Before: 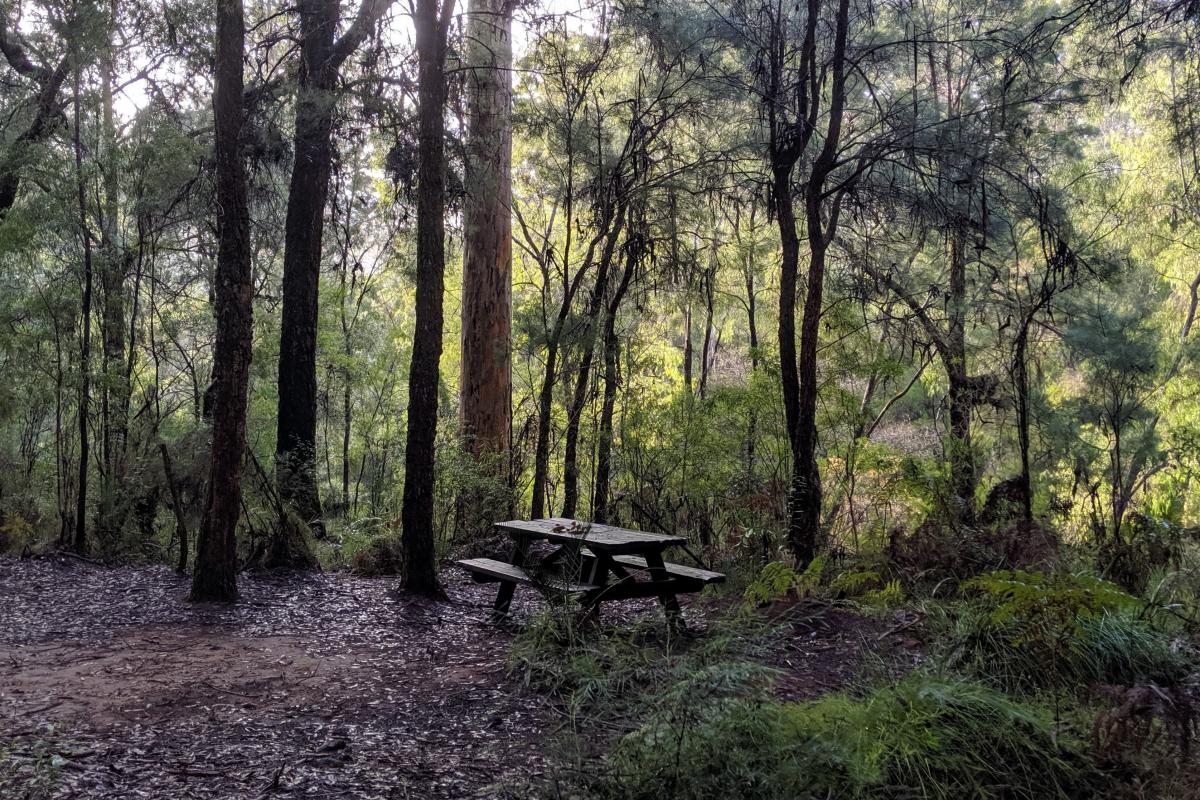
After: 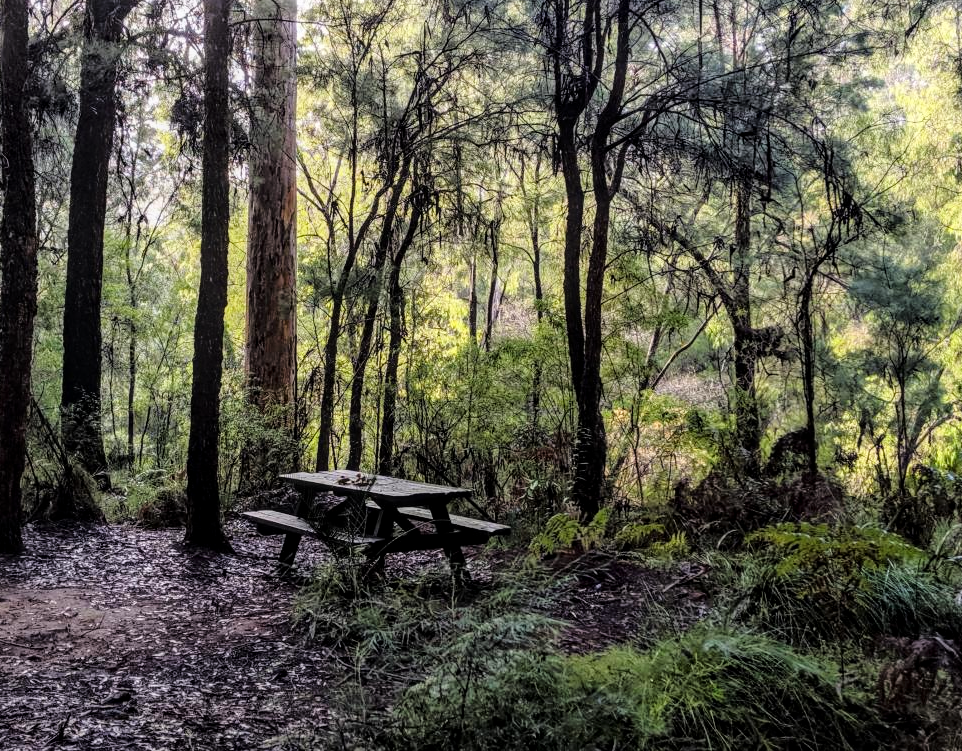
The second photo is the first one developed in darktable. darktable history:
tone curve: curves: ch0 [(0, 0) (0.135, 0.09) (0.326, 0.386) (0.489, 0.573) (0.663, 0.749) (0.854, 0.897) (1, 0.974)]; ch1 [(0, 0) (0.366, 0.367) (0.475, 0.453) (0.494, 0.493) (0.504, 0.497) (0.544, 0.569) (0.562, 0.605) (0.622, 0.694) (1, 1)]; ch2 [(0, 0) (0.333, 0.346) (0.375, 0.375) (0.424, 0.43) (0.476, 0.492) (0.502, 0.503) (0.533, 0.534) (0.572, 0.603) (0.605, 0.656) (0.641, 0.709) (1, 1)], color space Lab, linked channels, preserve colors none
crop and rotate: left 17.988%, top 6.003%, right 1.845%
local contrast: on, module defaults
